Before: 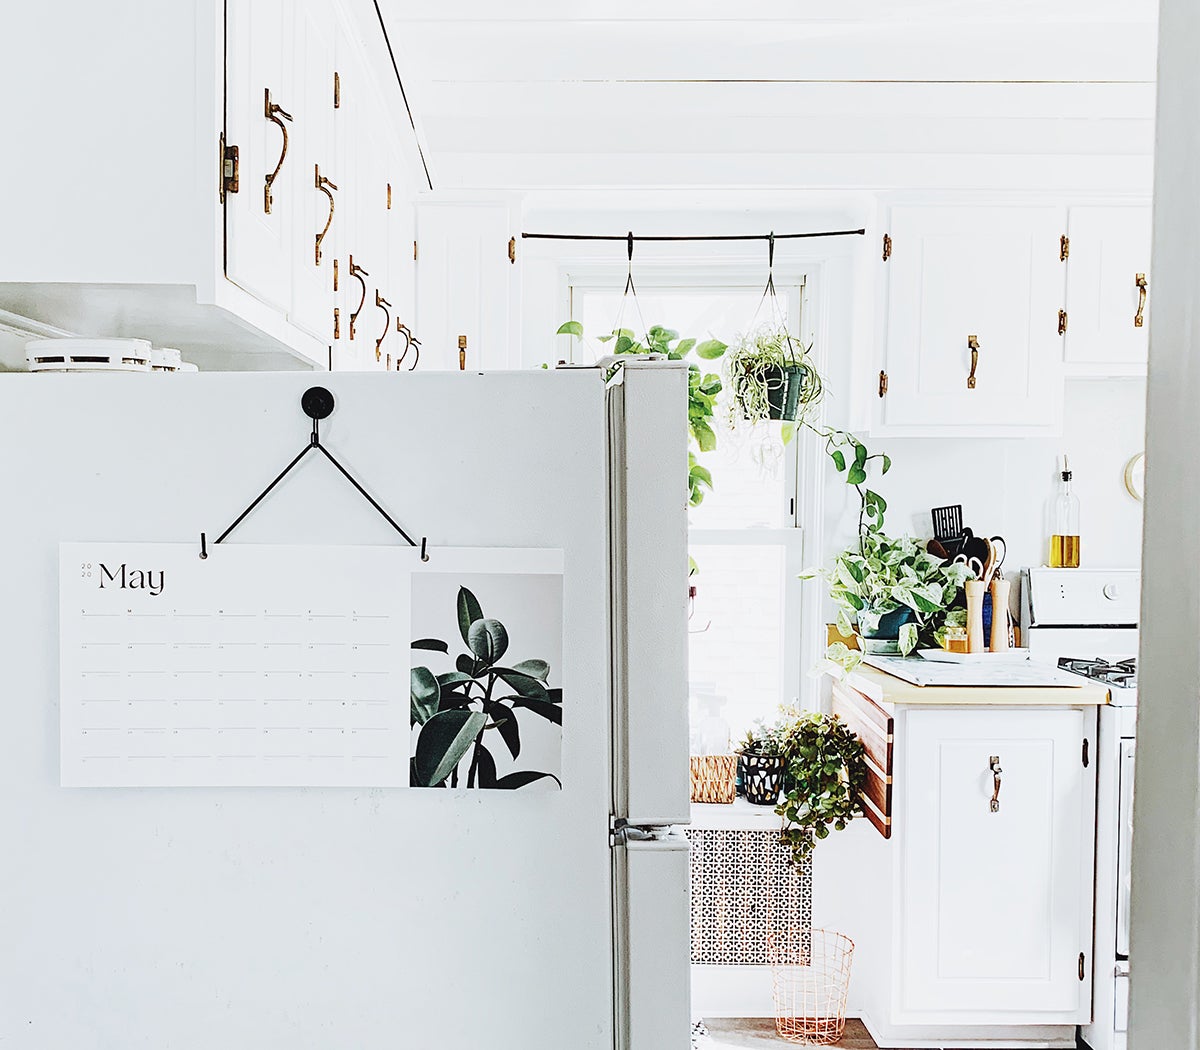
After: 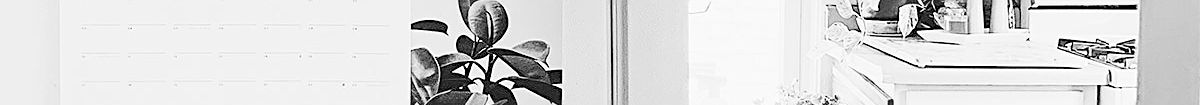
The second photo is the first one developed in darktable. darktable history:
monochrome: a 1.94, b -0.638
sharpen: on, module defaults
contrast brightness saturation: contrast 0.1, brightness 0.3, saturation 0.14
crop and rotate: top 59.084%, bottom 30.916%
